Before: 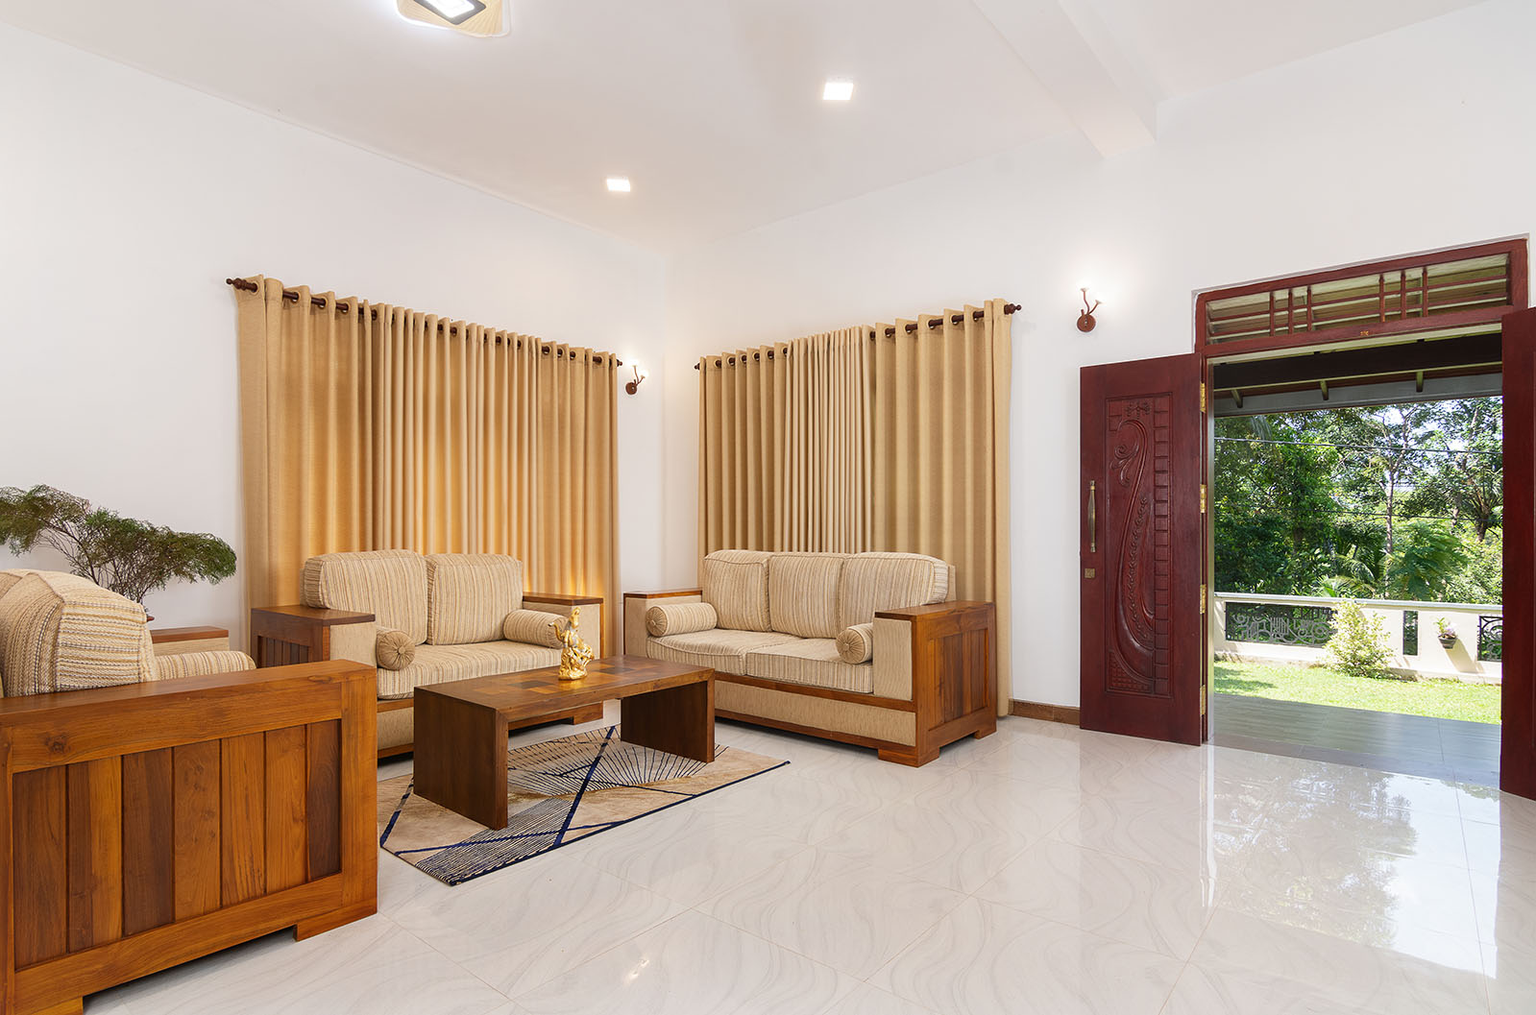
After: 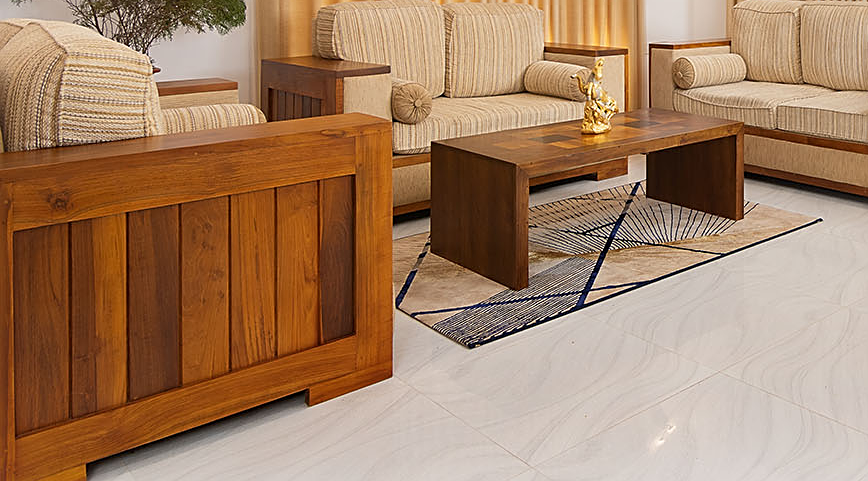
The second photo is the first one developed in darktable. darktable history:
tone equalizer: edges refinement/feathering 500, mask exposure compensation -1.57 EV, preserve details no
crop and rotate: top 54.307%, right 45.684%, bottom 0.18%
sharpen: on, module defaults
